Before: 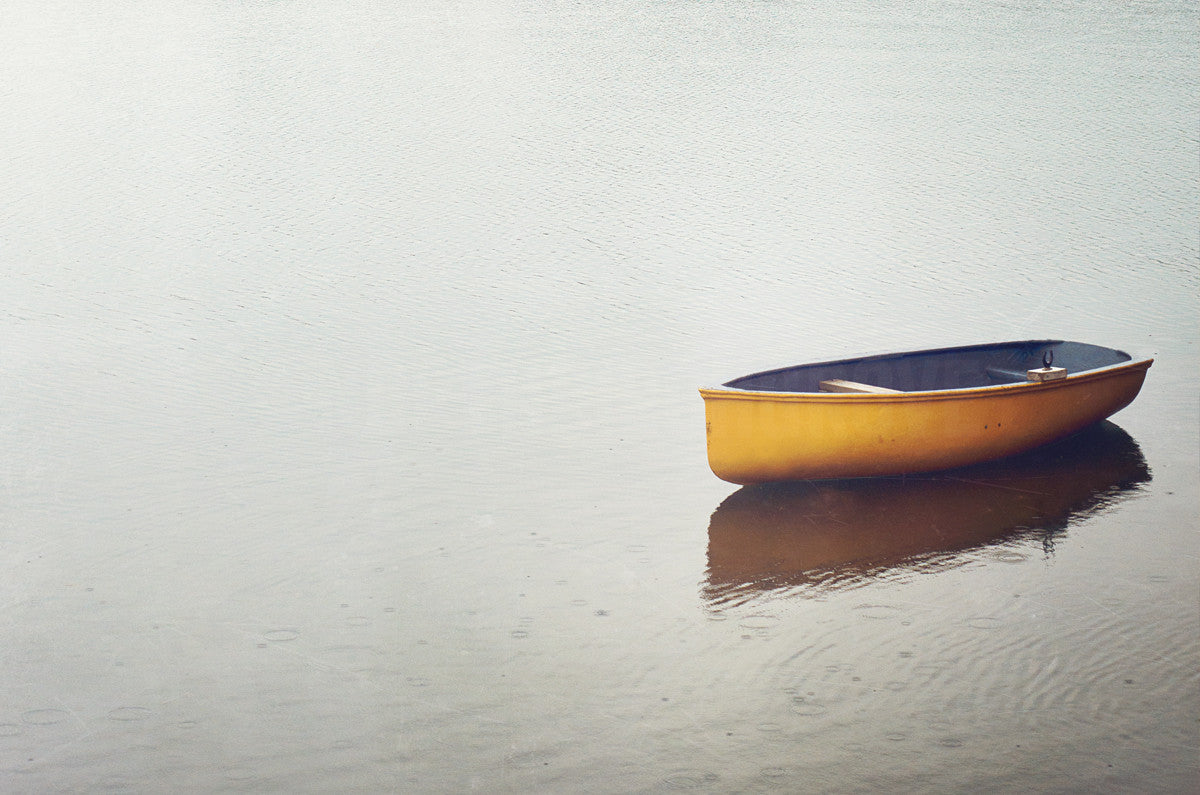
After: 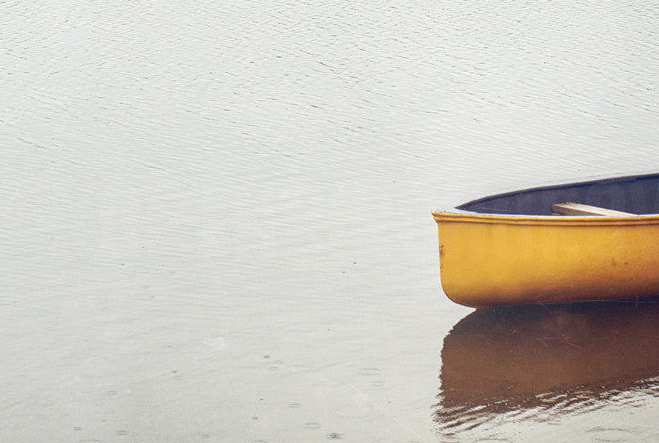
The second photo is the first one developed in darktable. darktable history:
crop and rotate: left 22.261%, top 22.31%, right 22.804%, bottom 21.896%
local contrast: detail 130%
